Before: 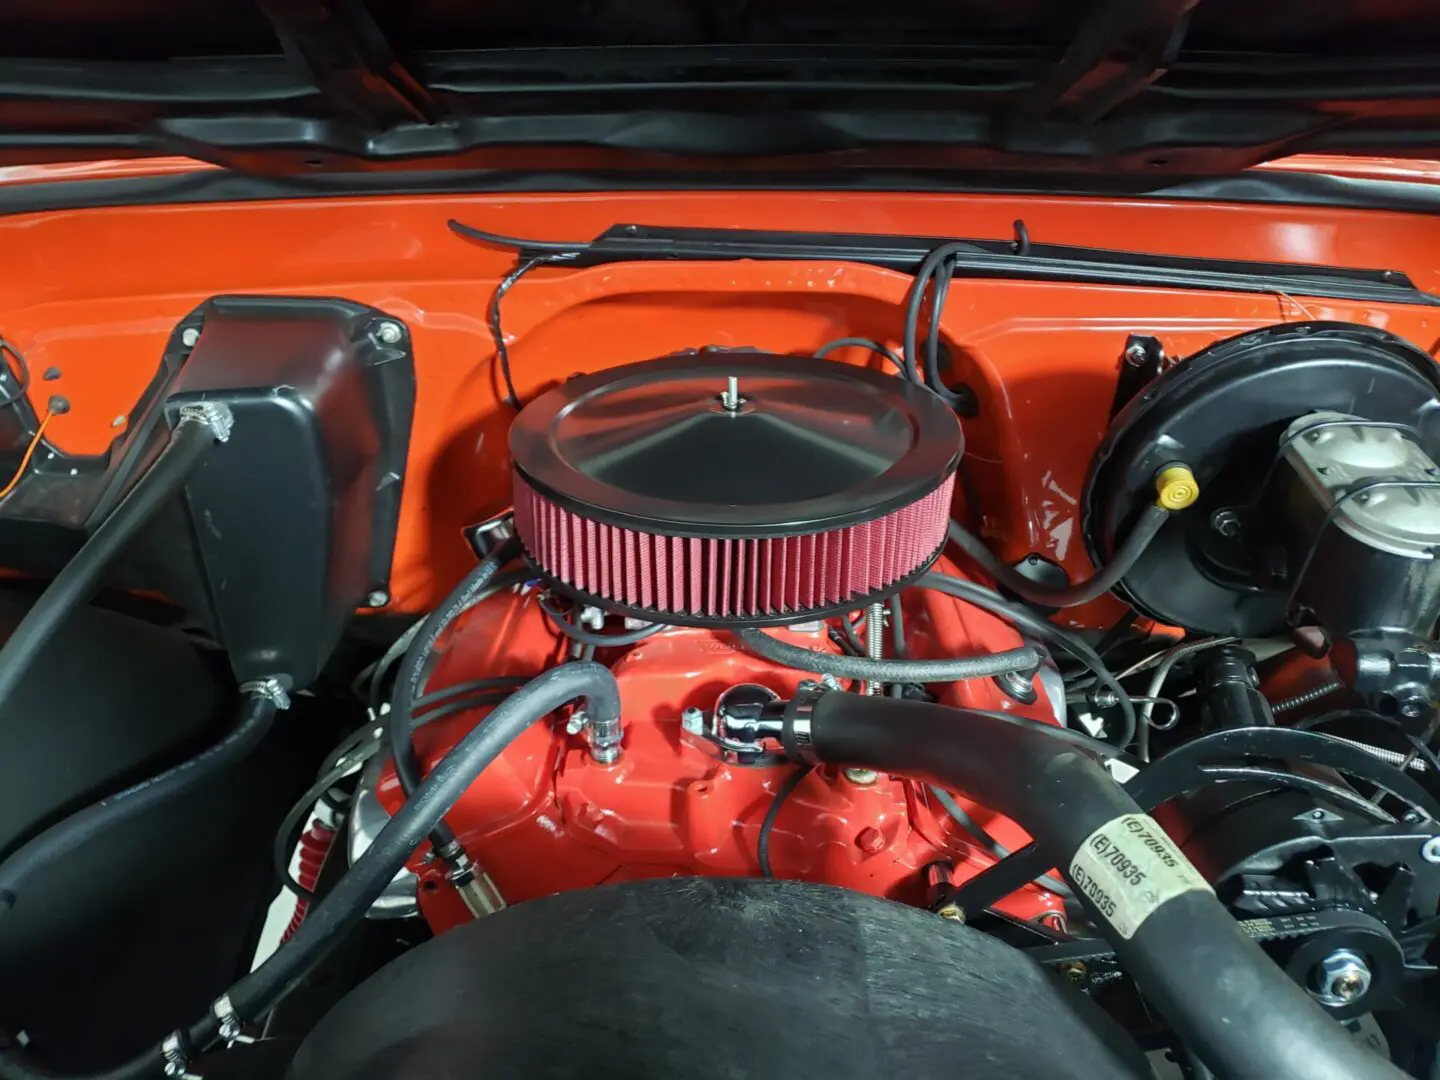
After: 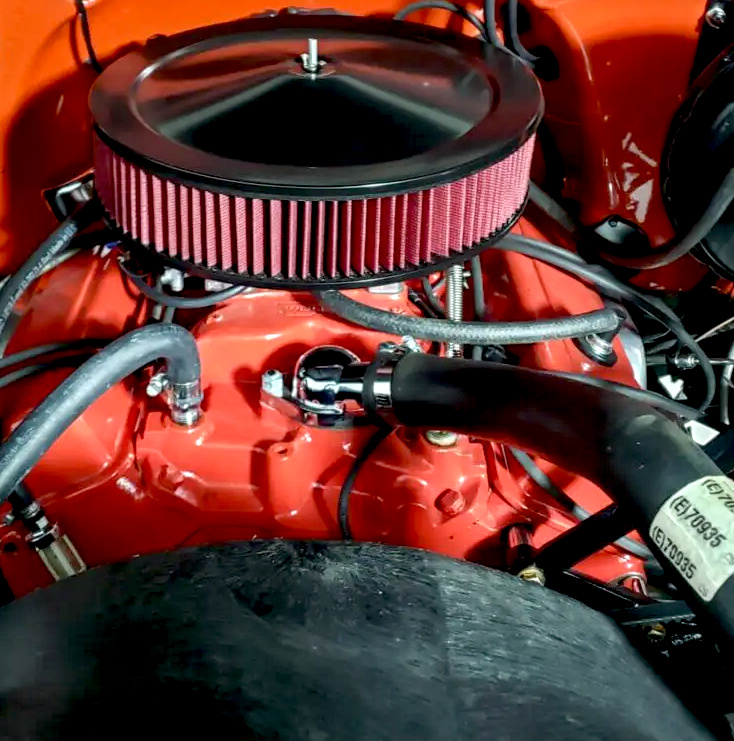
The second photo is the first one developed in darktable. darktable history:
exposure: black level correction 0.018, exposure -0.005 EV, compensate exposure bias true, compensate highlight preservation false
local contrast: detail 135%, midtone range 0.745
crop and rotate: left 29.17%, top 31.355%, right 19.815%
